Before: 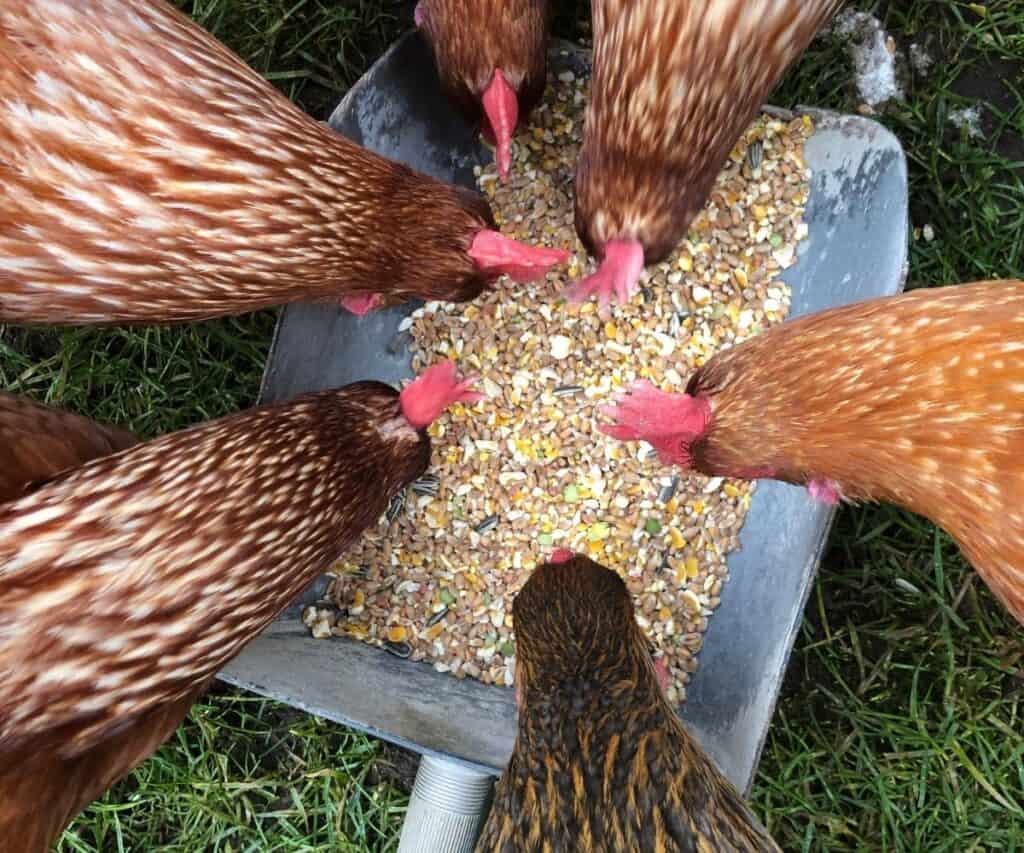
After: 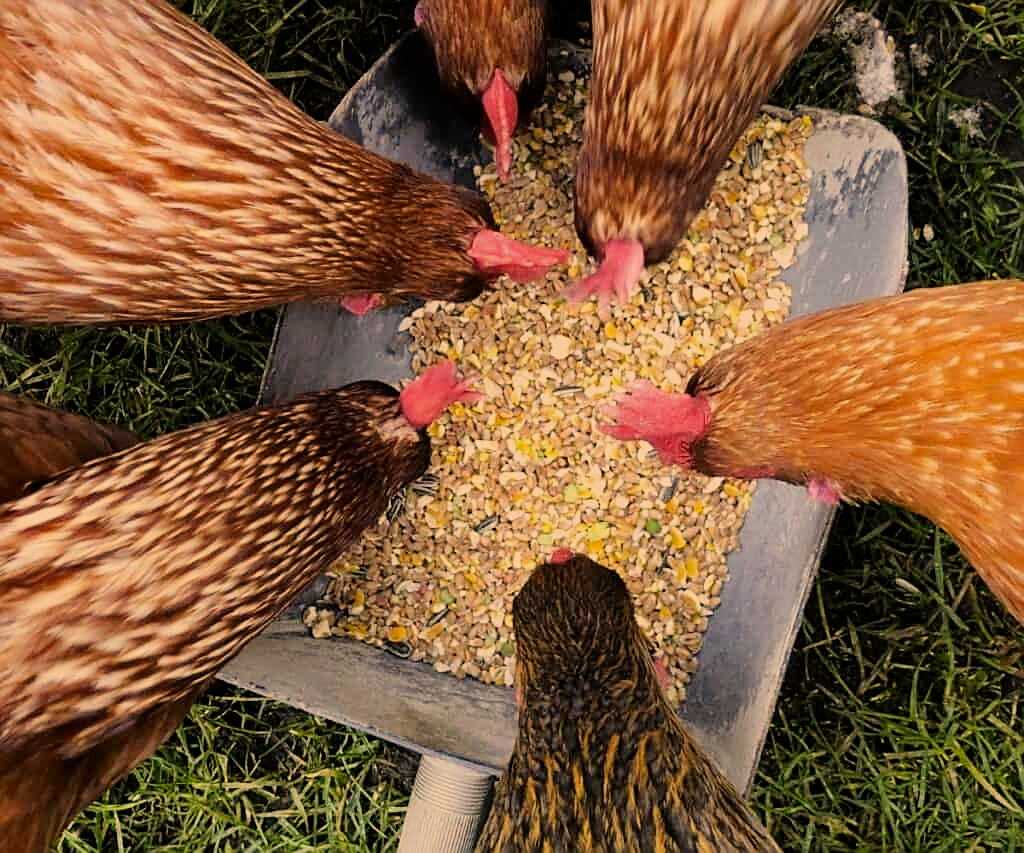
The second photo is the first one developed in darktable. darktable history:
filmic rgb: black relative exposure -7.65 EV, white relative exposure 4.56 EV, hardness 3.61
tone equalizer: on, module defaults
sharpen: on, module defaults
color correction: highlights a* 15, highlights b* 31.55
